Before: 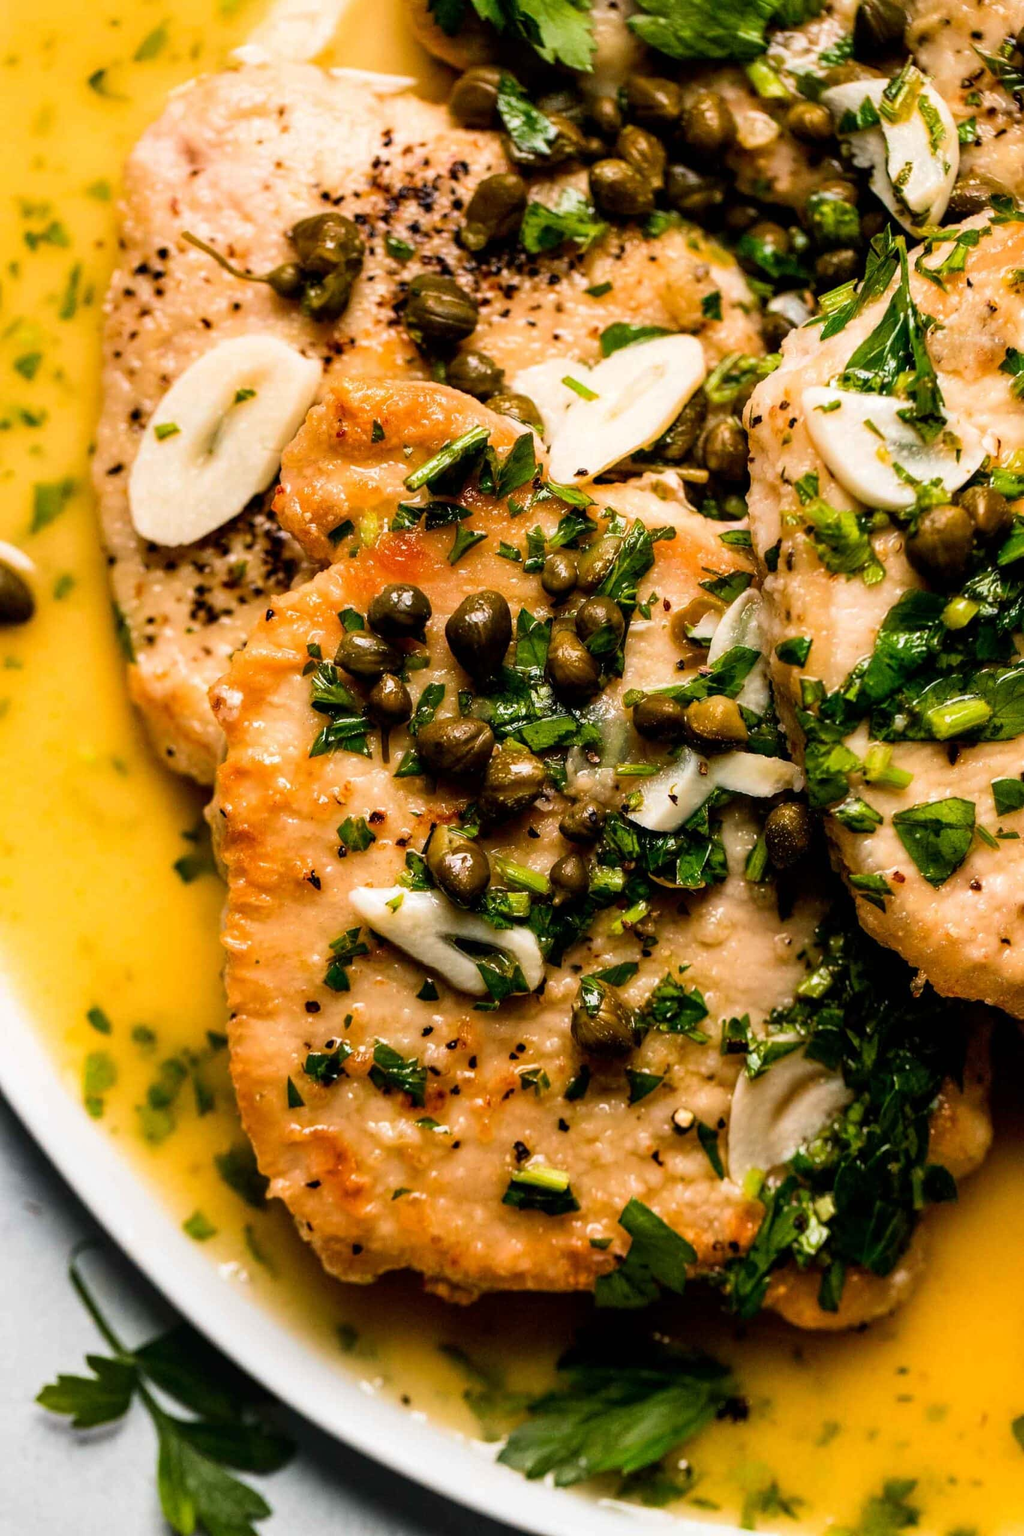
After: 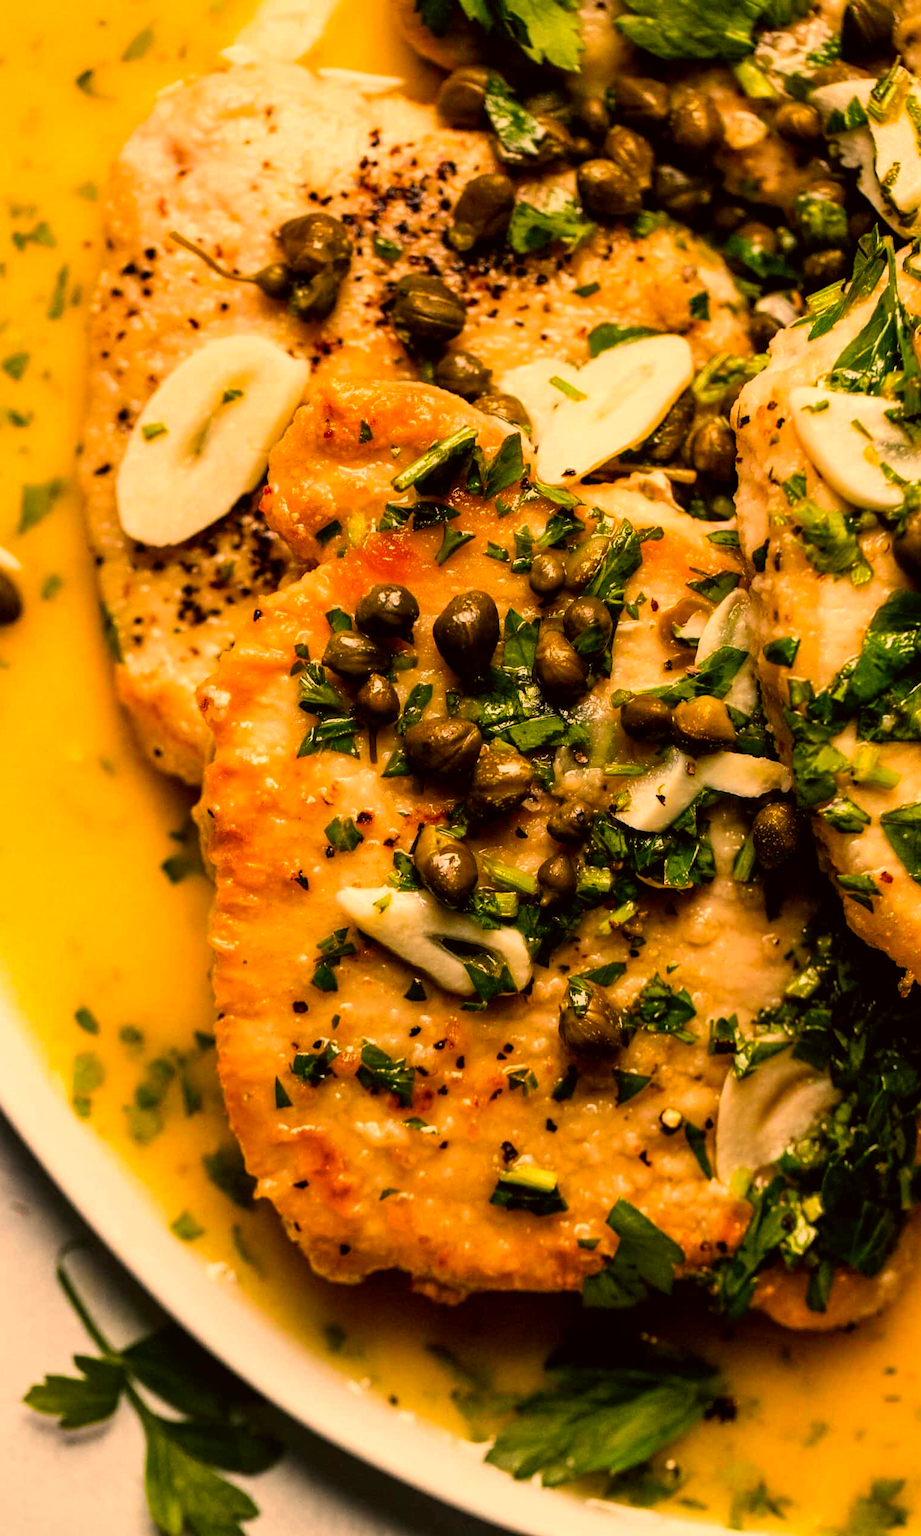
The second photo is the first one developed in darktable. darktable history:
color correction: highlights a* 18.28, highlights b* 36.13, shadows a* 1.57, shadows b* 6.67, saturation 1.01
crop and rotate: left 1.264%, right 8.783%
